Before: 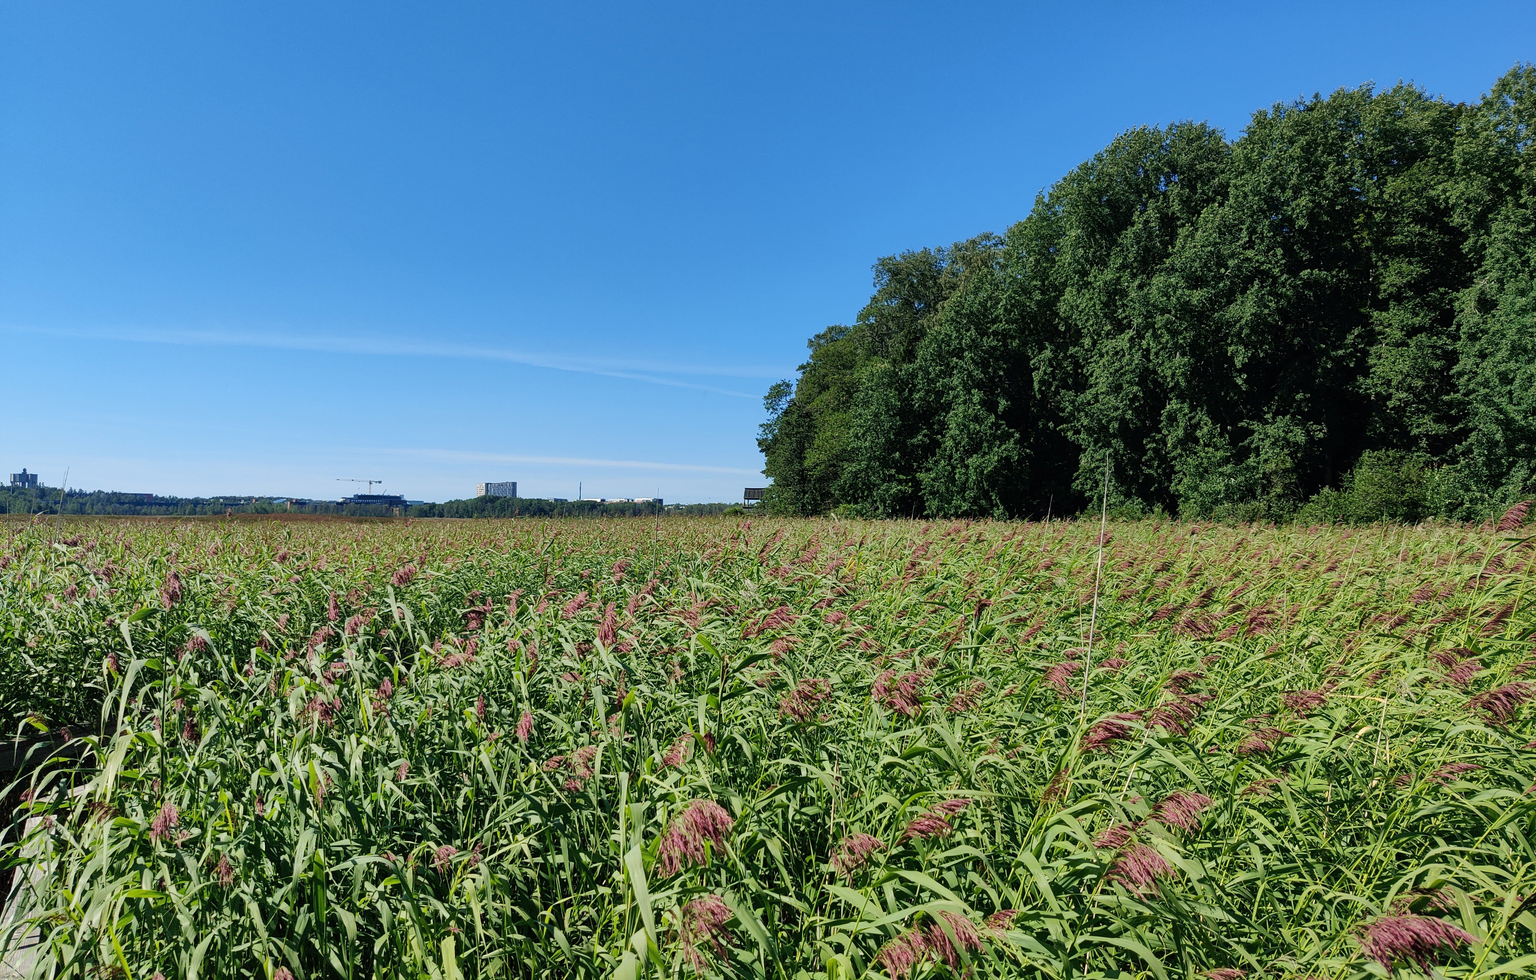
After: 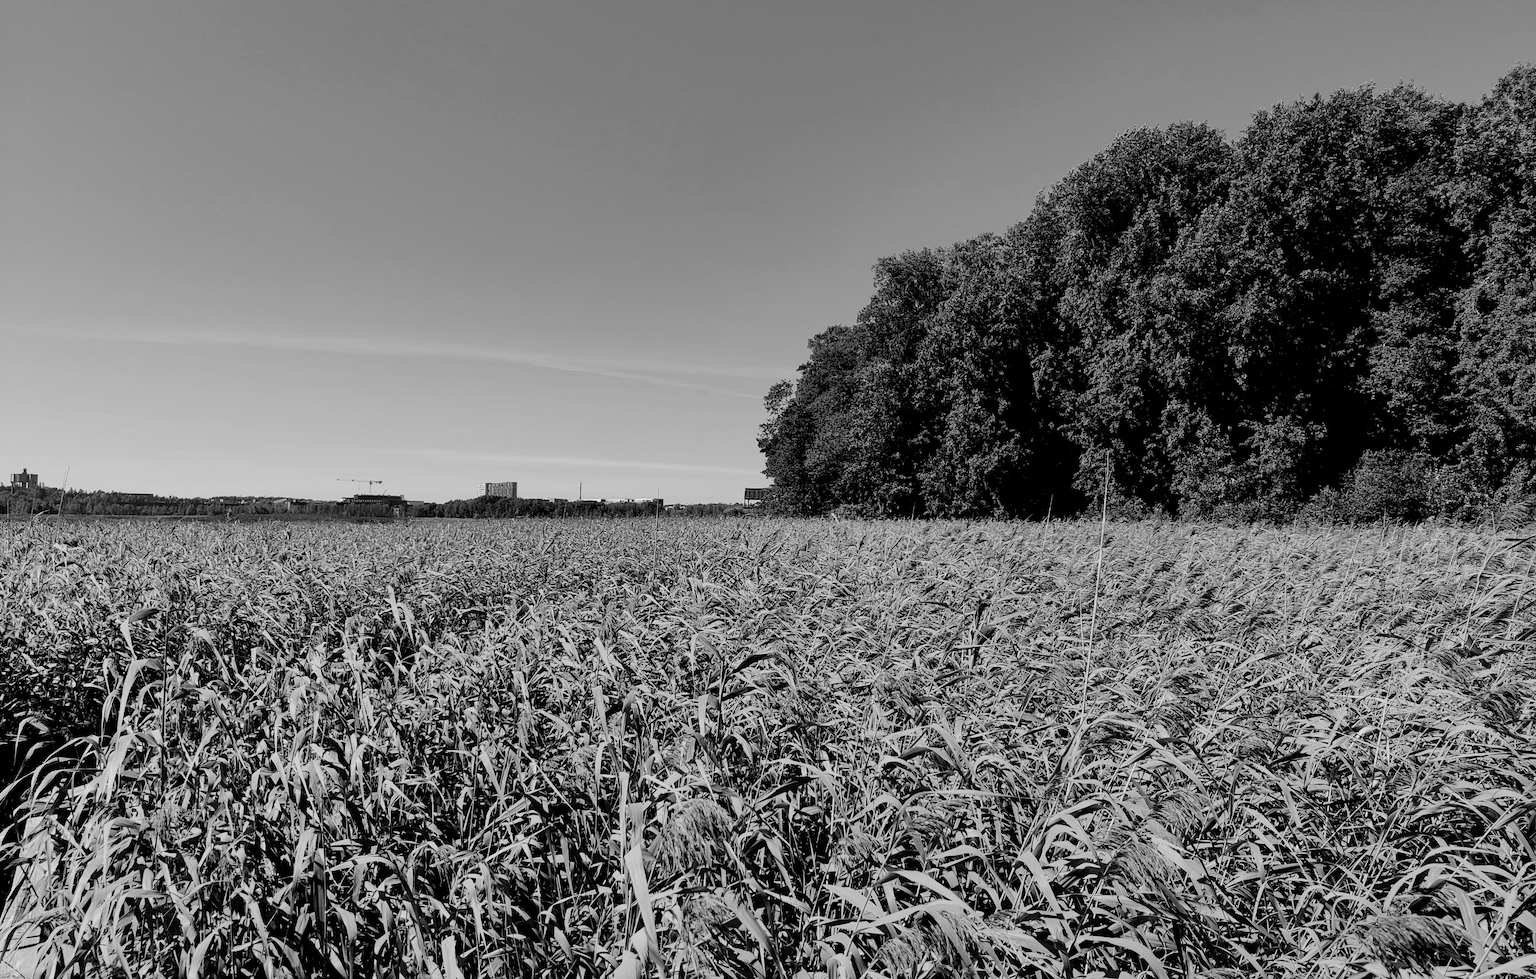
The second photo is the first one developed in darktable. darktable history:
filmic rgb: black relative exposure -5 EV, hardness 2.88, contrast 1.3, highlights saturation mix -10%
color balance rgb: linear chroma grading › global chroma 8.12%, perceptual saturation grading › global saturation 9.07%, perceptual saturation grading › highlights -13.84%, perceptual saturation grading › mid-tones 14.88%, perceptual saturation grading › shadows 22.8%, perceptual brilliance grading › highlights 2.61%, global vibrance 12.07%
monochrome: on, module defaults
